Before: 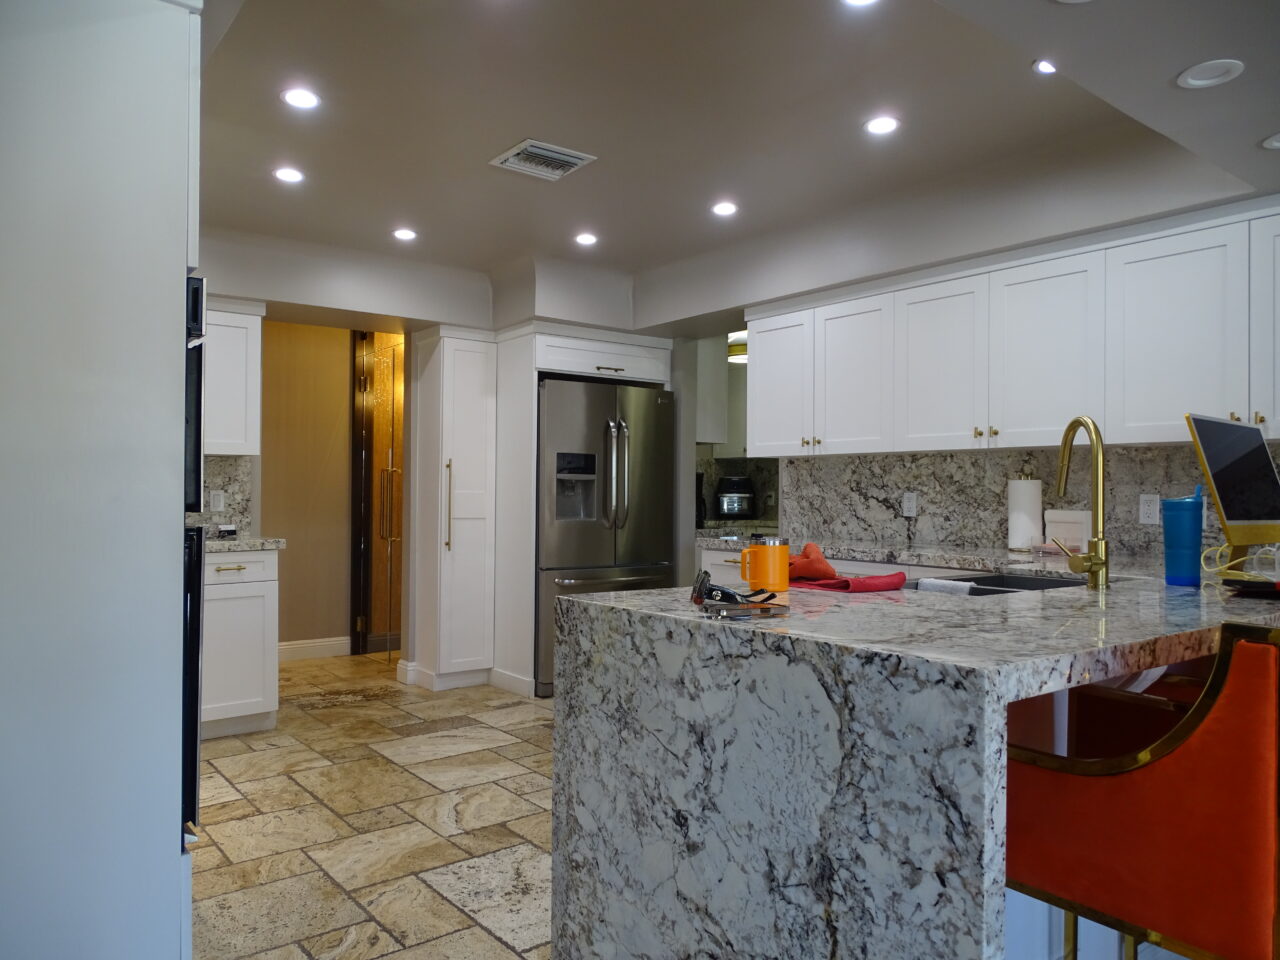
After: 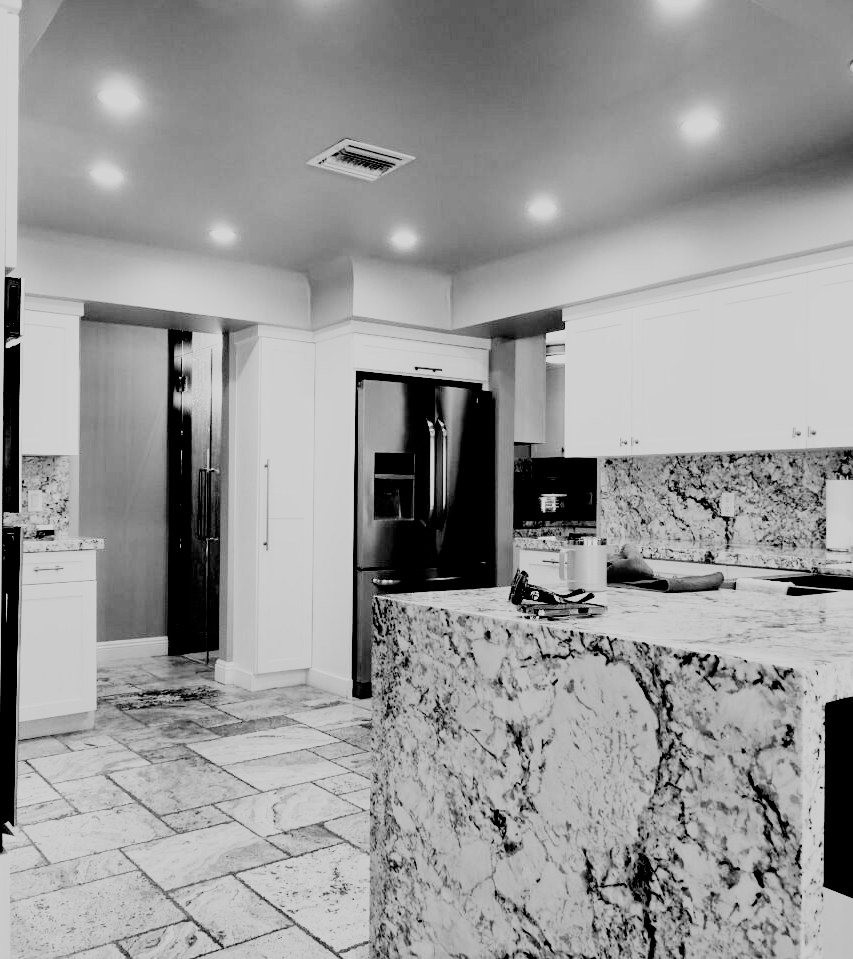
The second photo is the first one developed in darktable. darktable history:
haze removal: strength -0.1, adaptive false
monochrome: a 32, b 64, size 2.3
color balance: mode lift, gamma, gain (sRGB), lift [0.97, 1, 1, 1], gamma [1.03, 1, 1, 1]
crop and rotate: left 14.292%, right 19.041%
filmic rgb: black relative exposure -2.85 EV, white relative exposure 4.56 EV, hardness 1.77, contrast 1.25, preserve chrominance no, color science v5 (2021)
rgb curve: curves: ch0 [(0, 0) (0.21, 0.15) (0.24, 0.21) (0.5, 0.75) (0.75, 0.96) (0.89, 0.99) (1, 1)]; ch1 [(0, 0.02) (0.21, 0.13) (0.25, 0.2) (0.5, 0.67) (0.75, 0.9) (0.89, 0.97) (1, 1)]; ch2 [(0, 0.02) (0.21, 0.13) (0.25, 0.2) (0.5, 0.67) (0.75, 0.9) (0.89, 0.97) (1, 1)], compensate middle gray true
